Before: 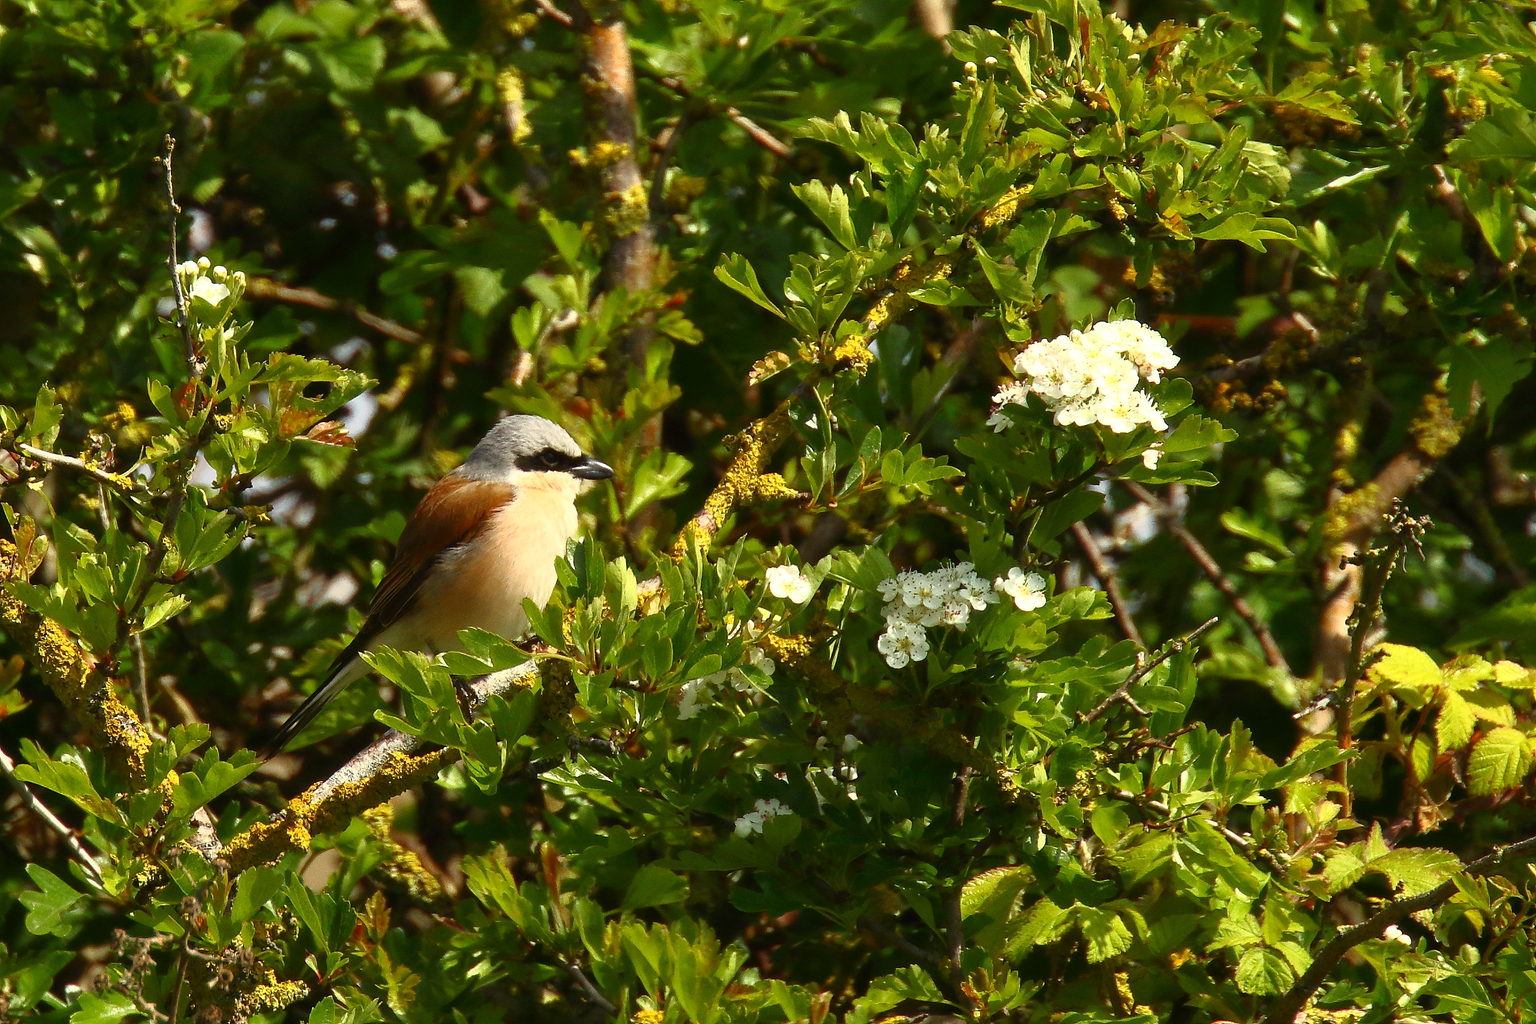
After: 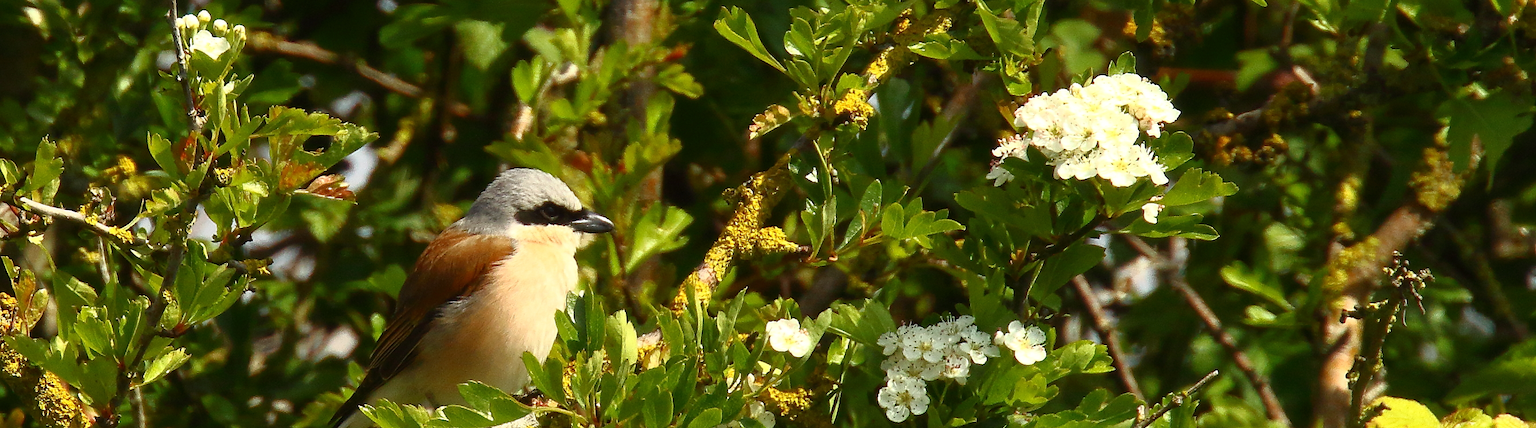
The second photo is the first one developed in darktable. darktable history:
crop and rotate: top 24.123%, bottom 34.007%
